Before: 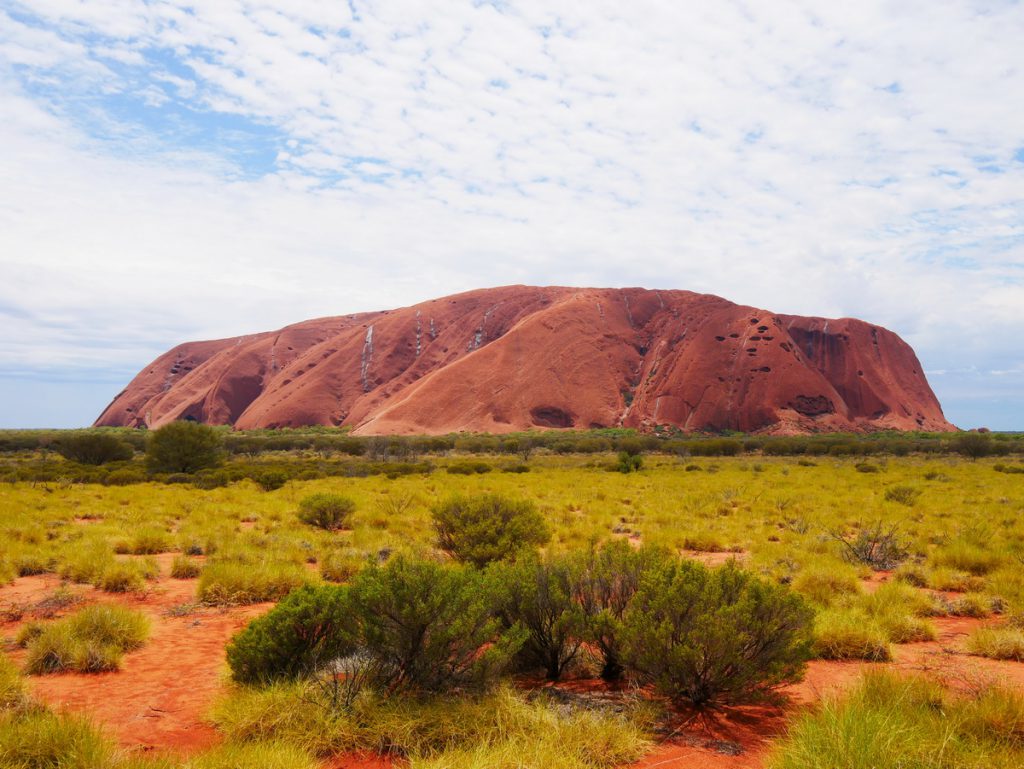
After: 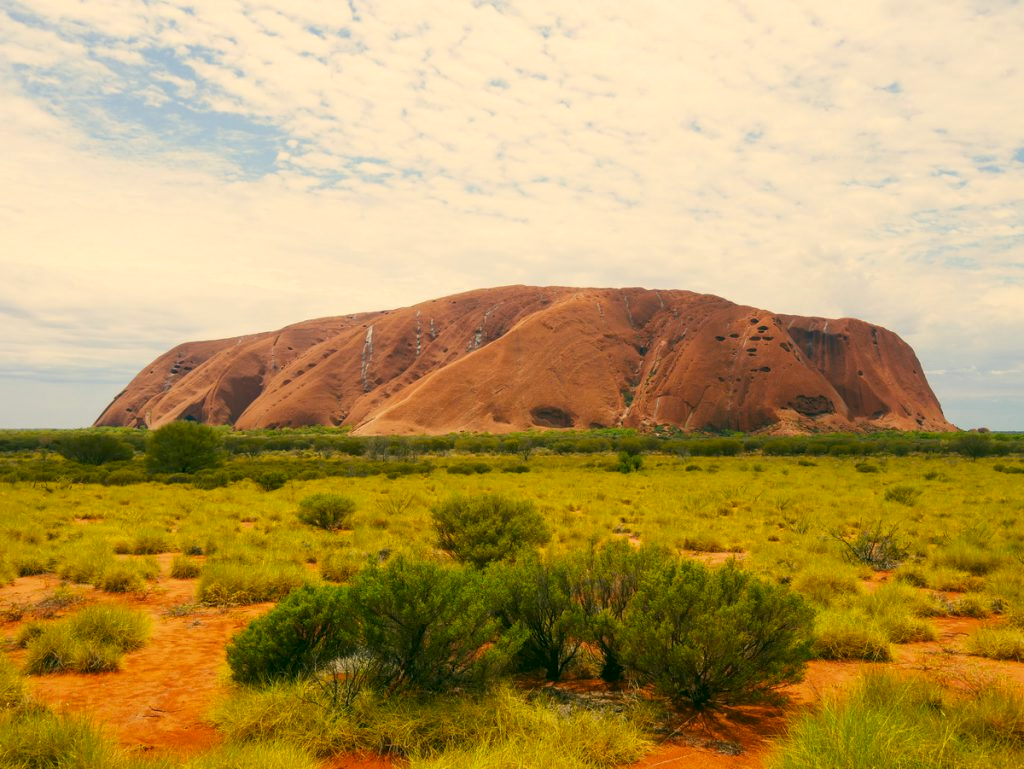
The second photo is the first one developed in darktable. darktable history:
color correction: highlights a* 5.08, highlights b* 24.3, shadows a* -16.22, shadows b* 4.04
local contrast: detail 109%
